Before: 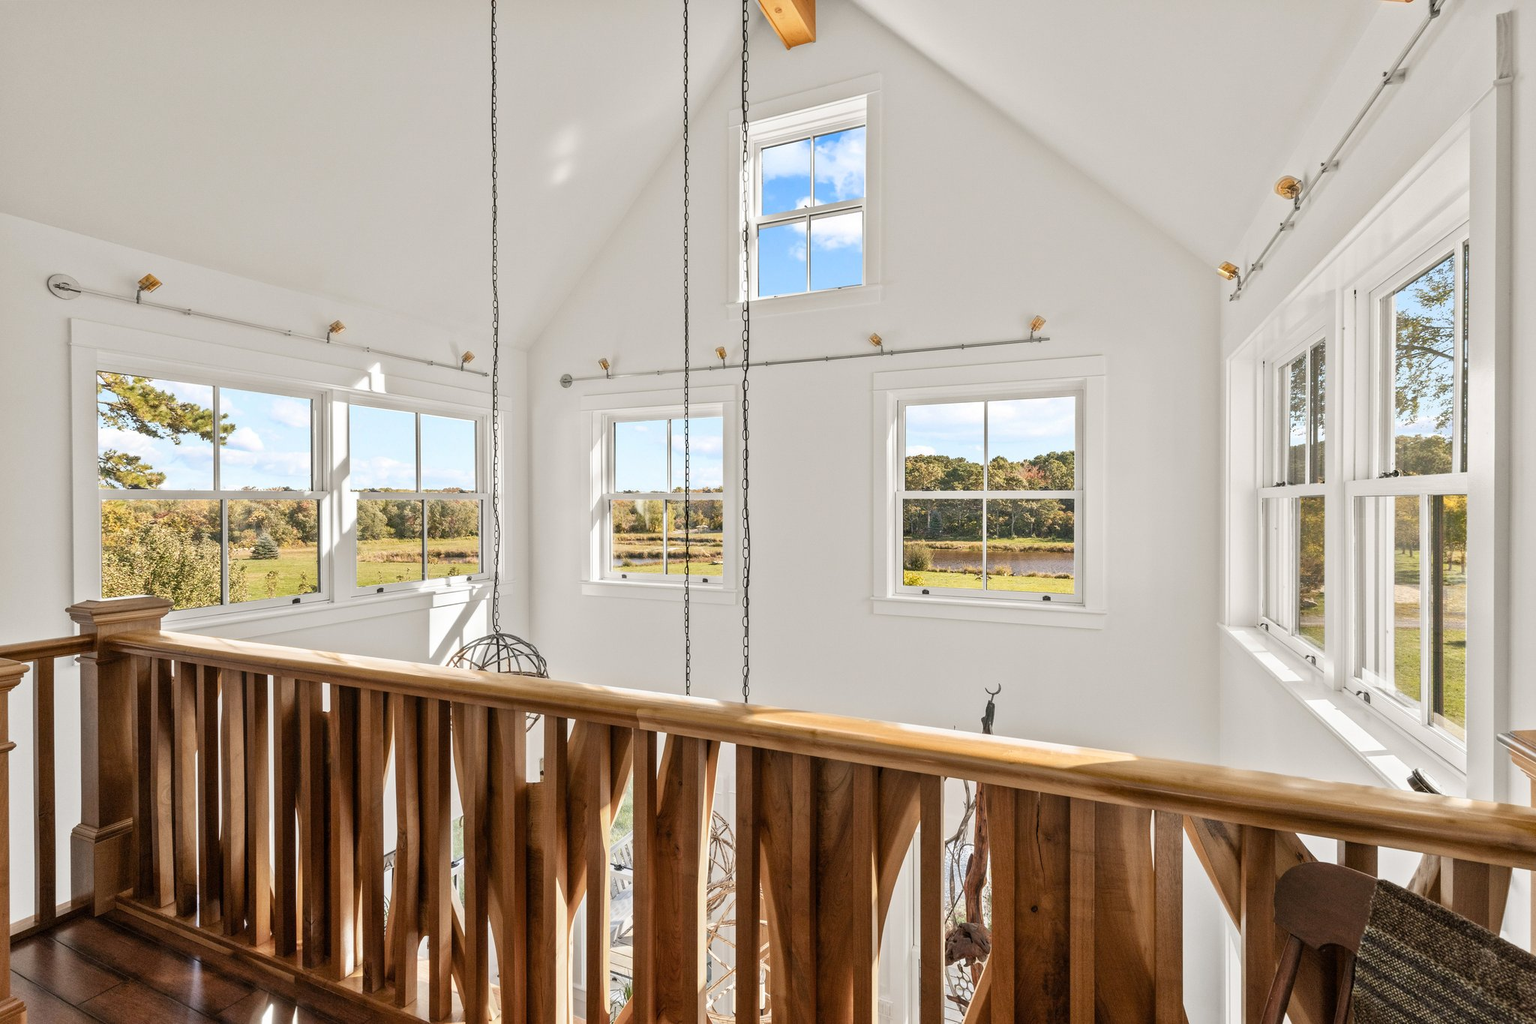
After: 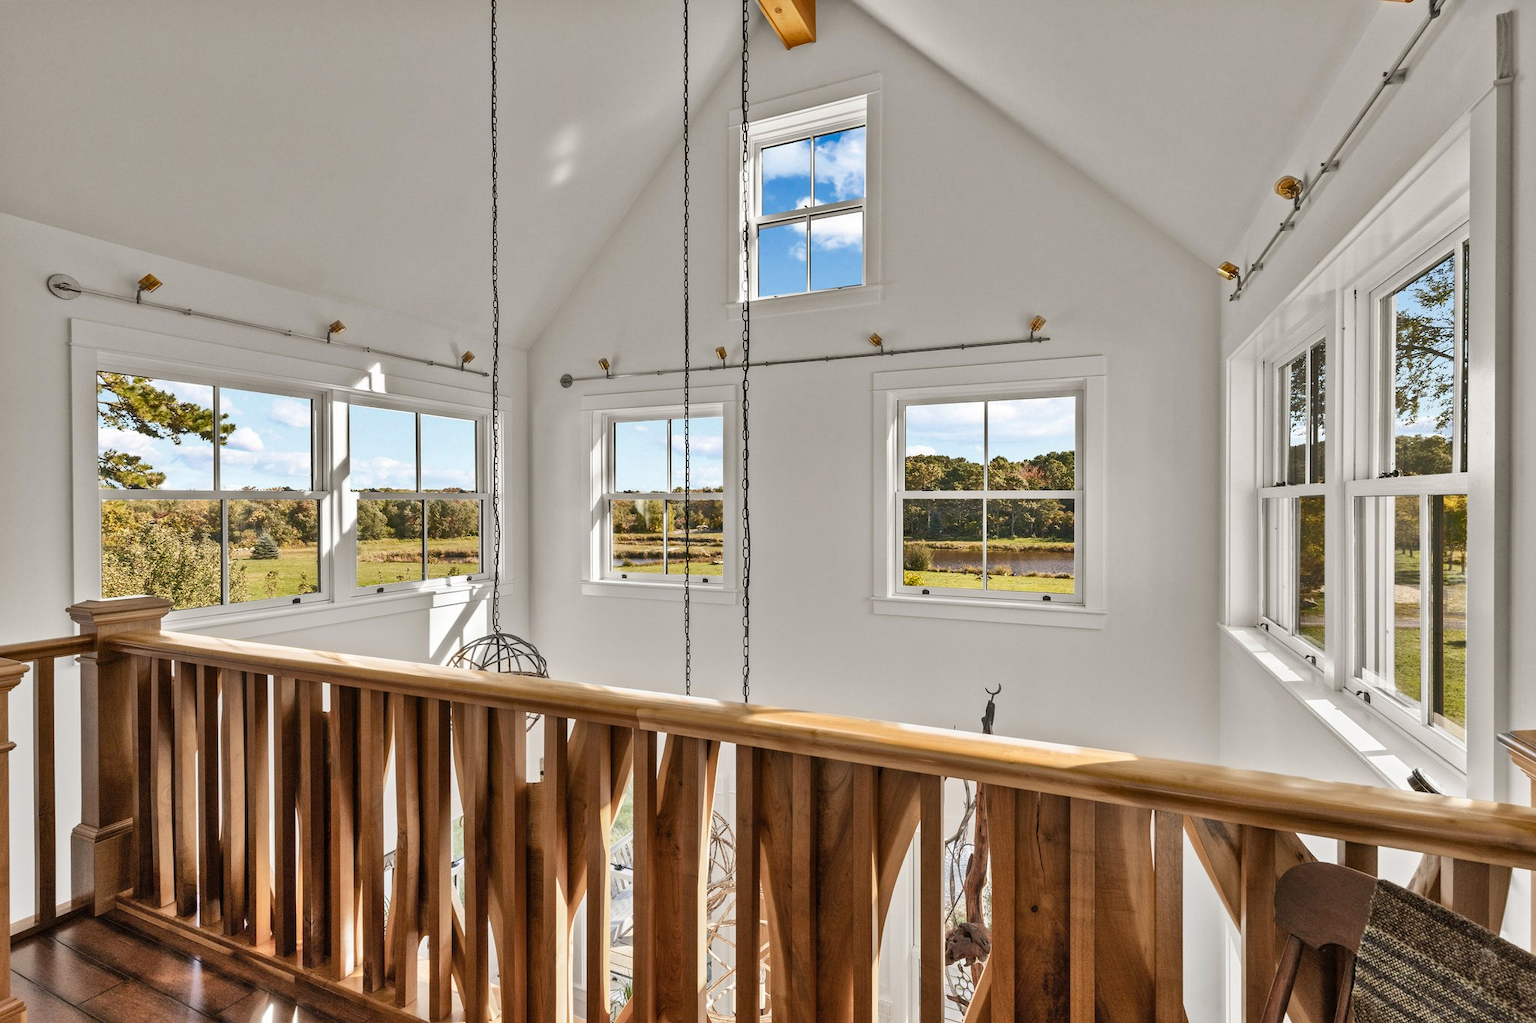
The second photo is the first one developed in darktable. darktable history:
shadows and highlights: shadows 76.5, highlights -61, soften with gaussian
